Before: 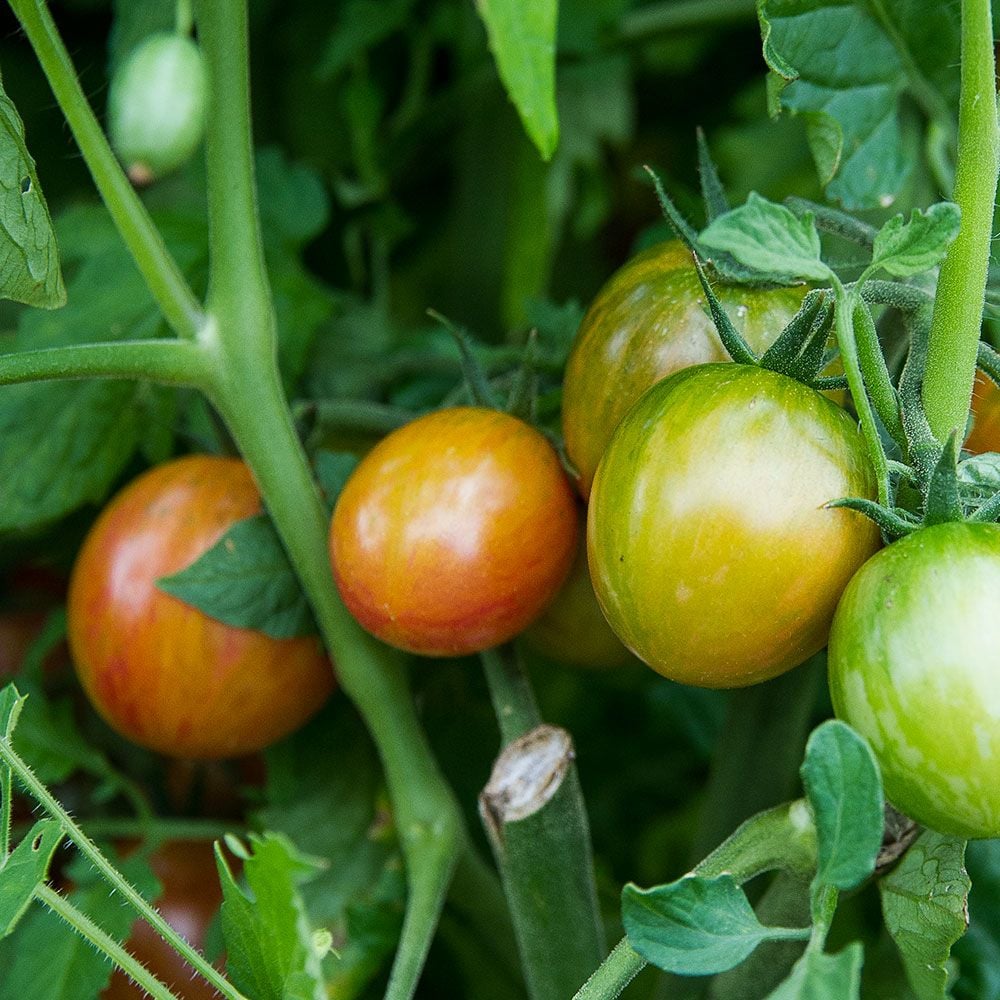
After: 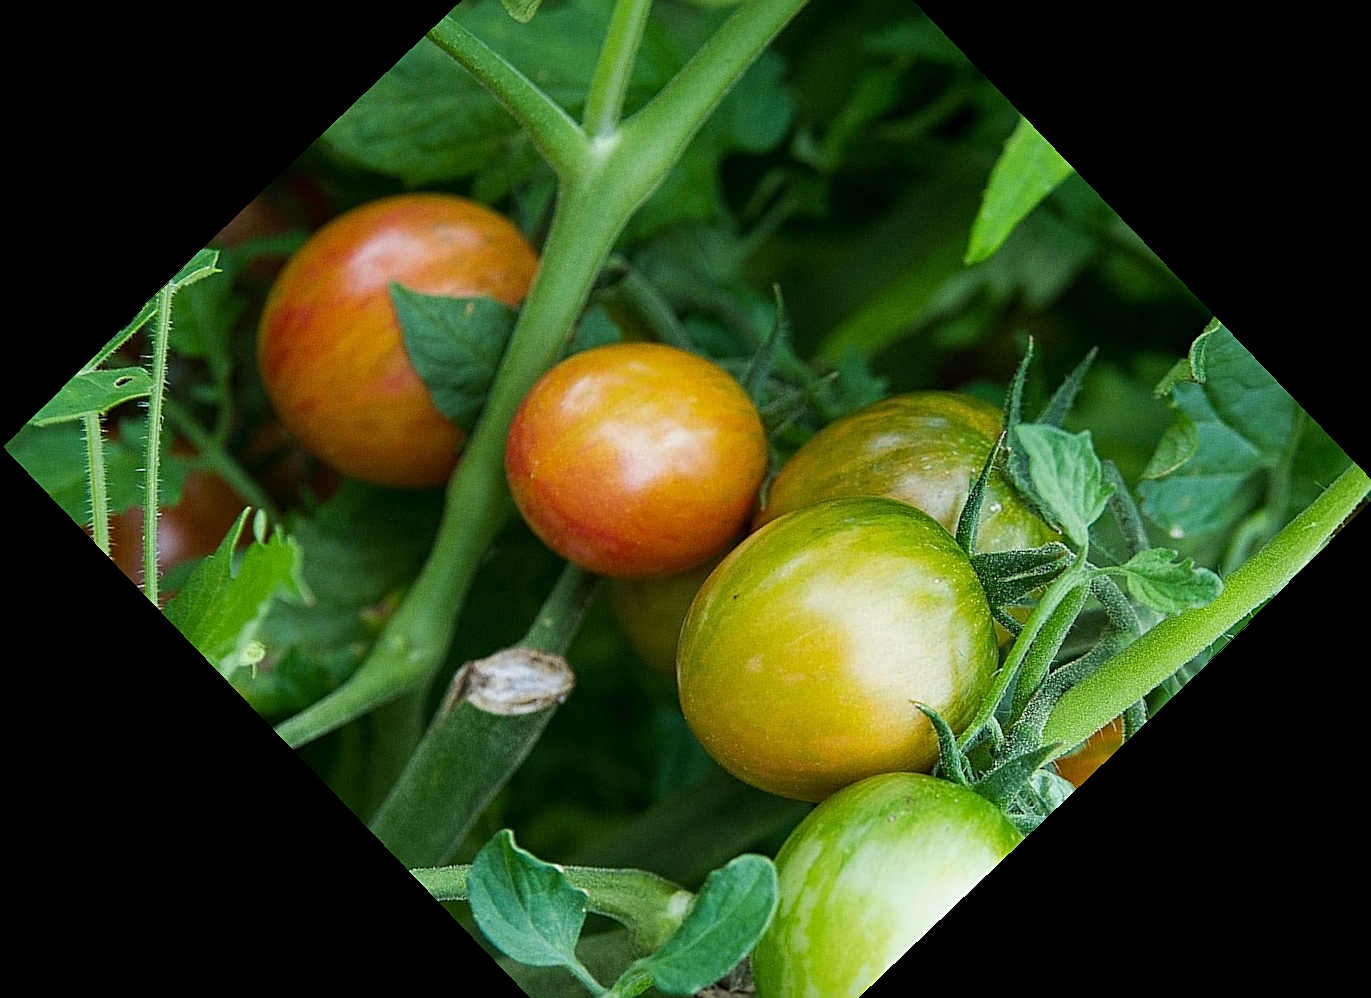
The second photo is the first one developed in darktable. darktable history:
sharpen: on, module defaults
rotate and perspective: rotation -1°, crop left 0.011, crop right 0.989, crop top 0.025, crop bottom 0.975
crop and rotate: angle -46.26°, top 16.234%, right 0.912%, bottom 11.704%
